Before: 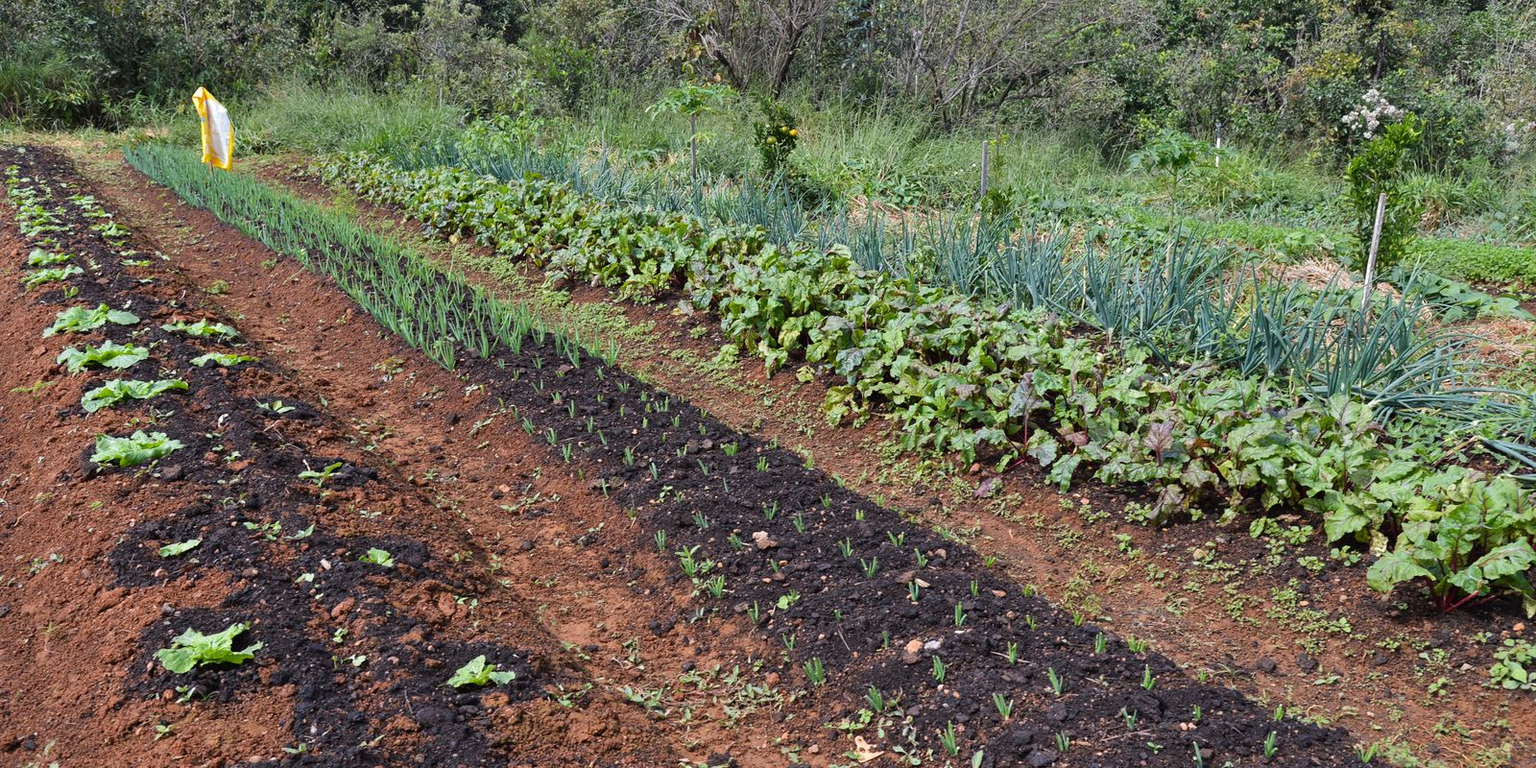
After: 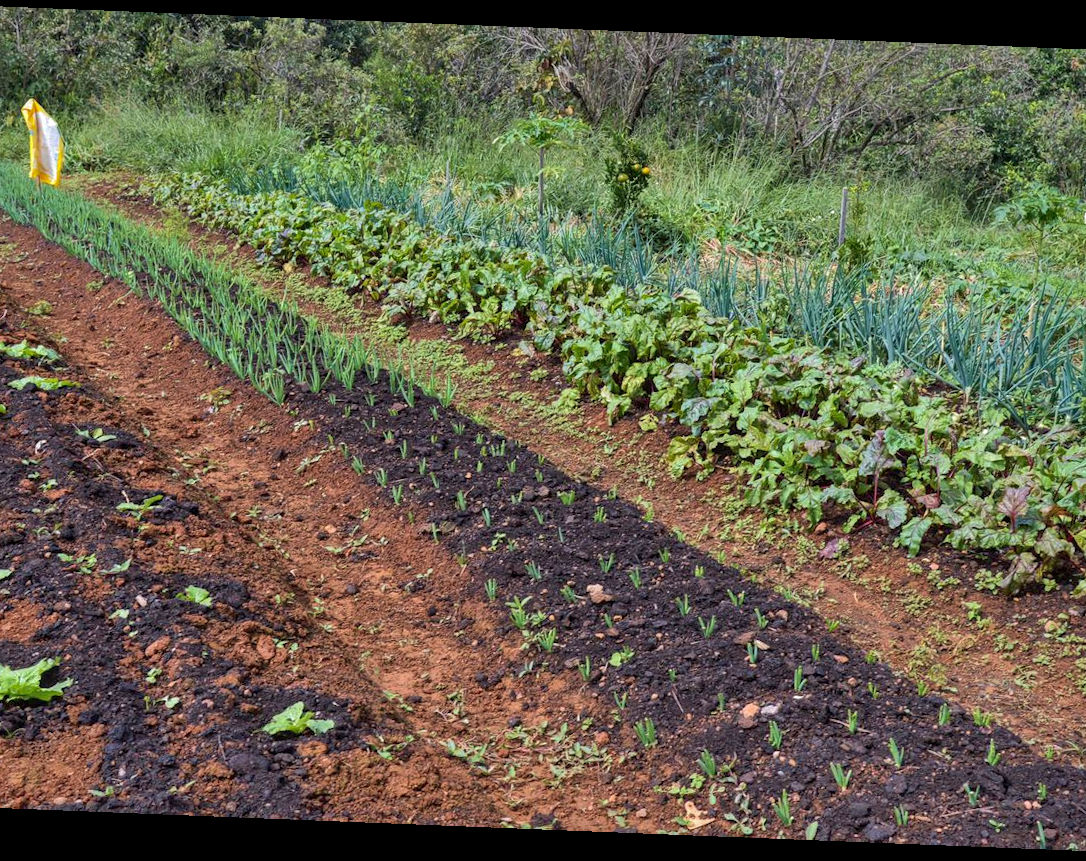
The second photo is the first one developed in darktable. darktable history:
local contrast: on, module defaults
exposure: compensate highlight preservation false
crop and rotate: left 12.673%, right 20.66%
shadows and highlights: on, module defaults
velvia: on, module defaults
rotate and perspective: rotation 2.27°, automatic cropping off
